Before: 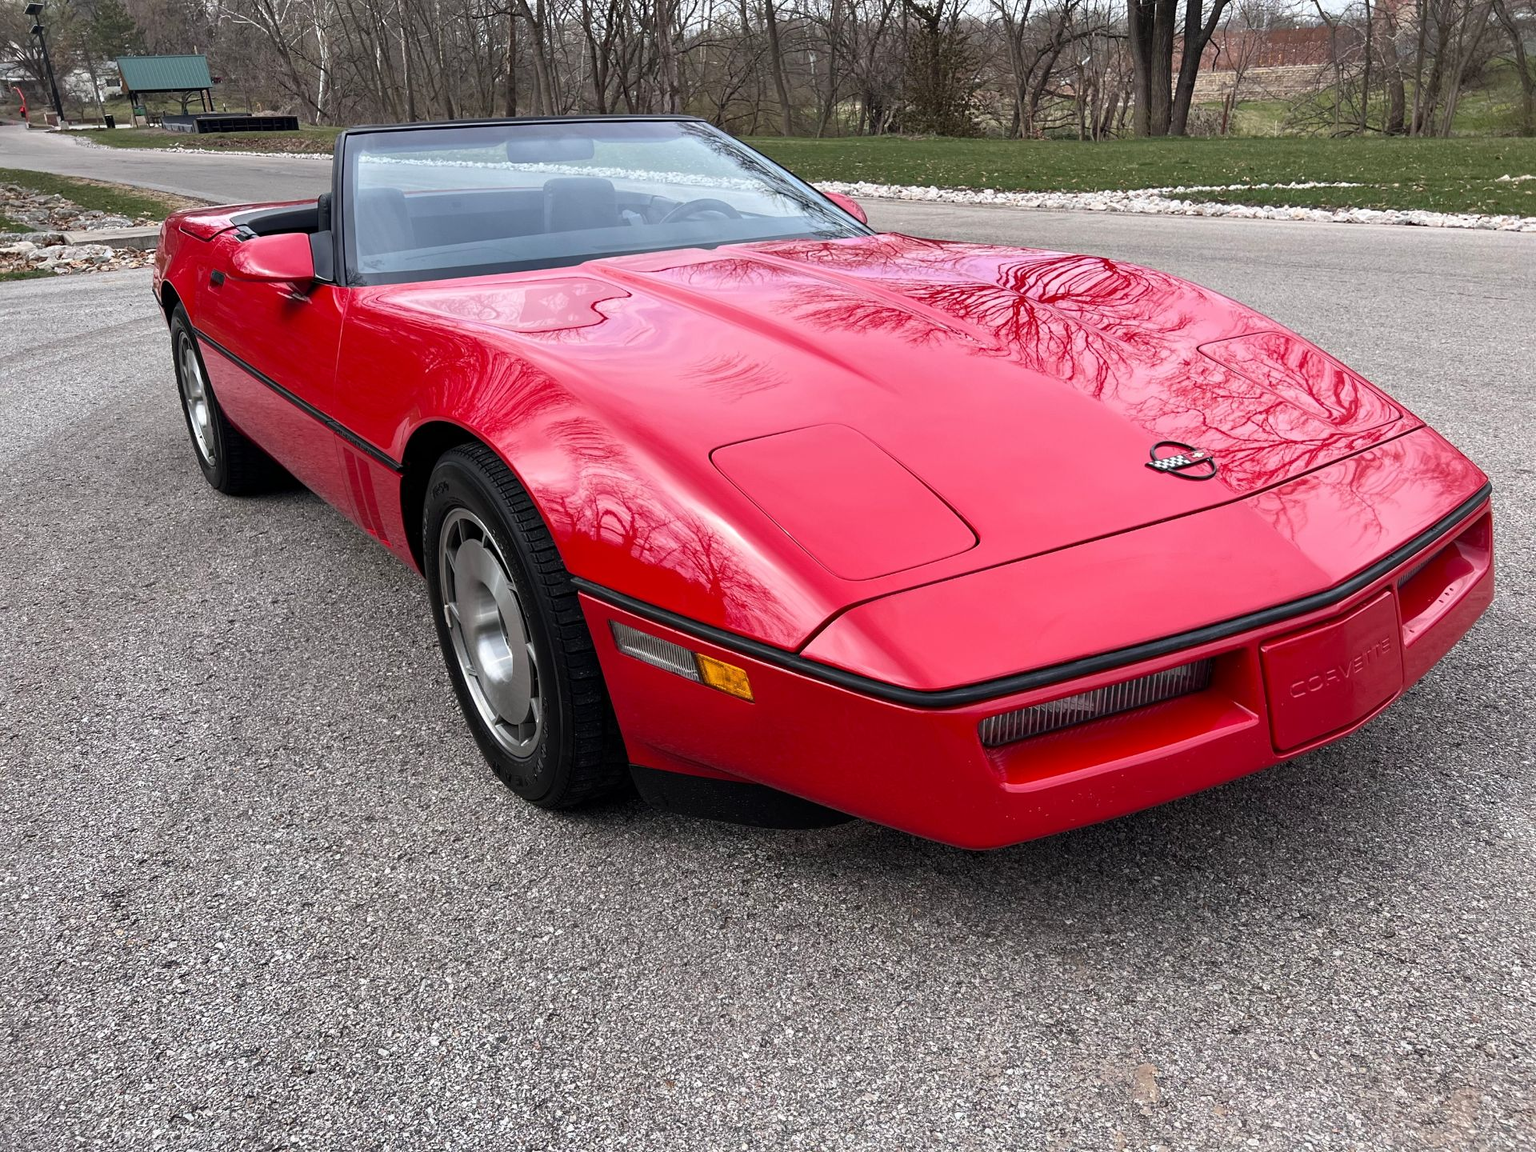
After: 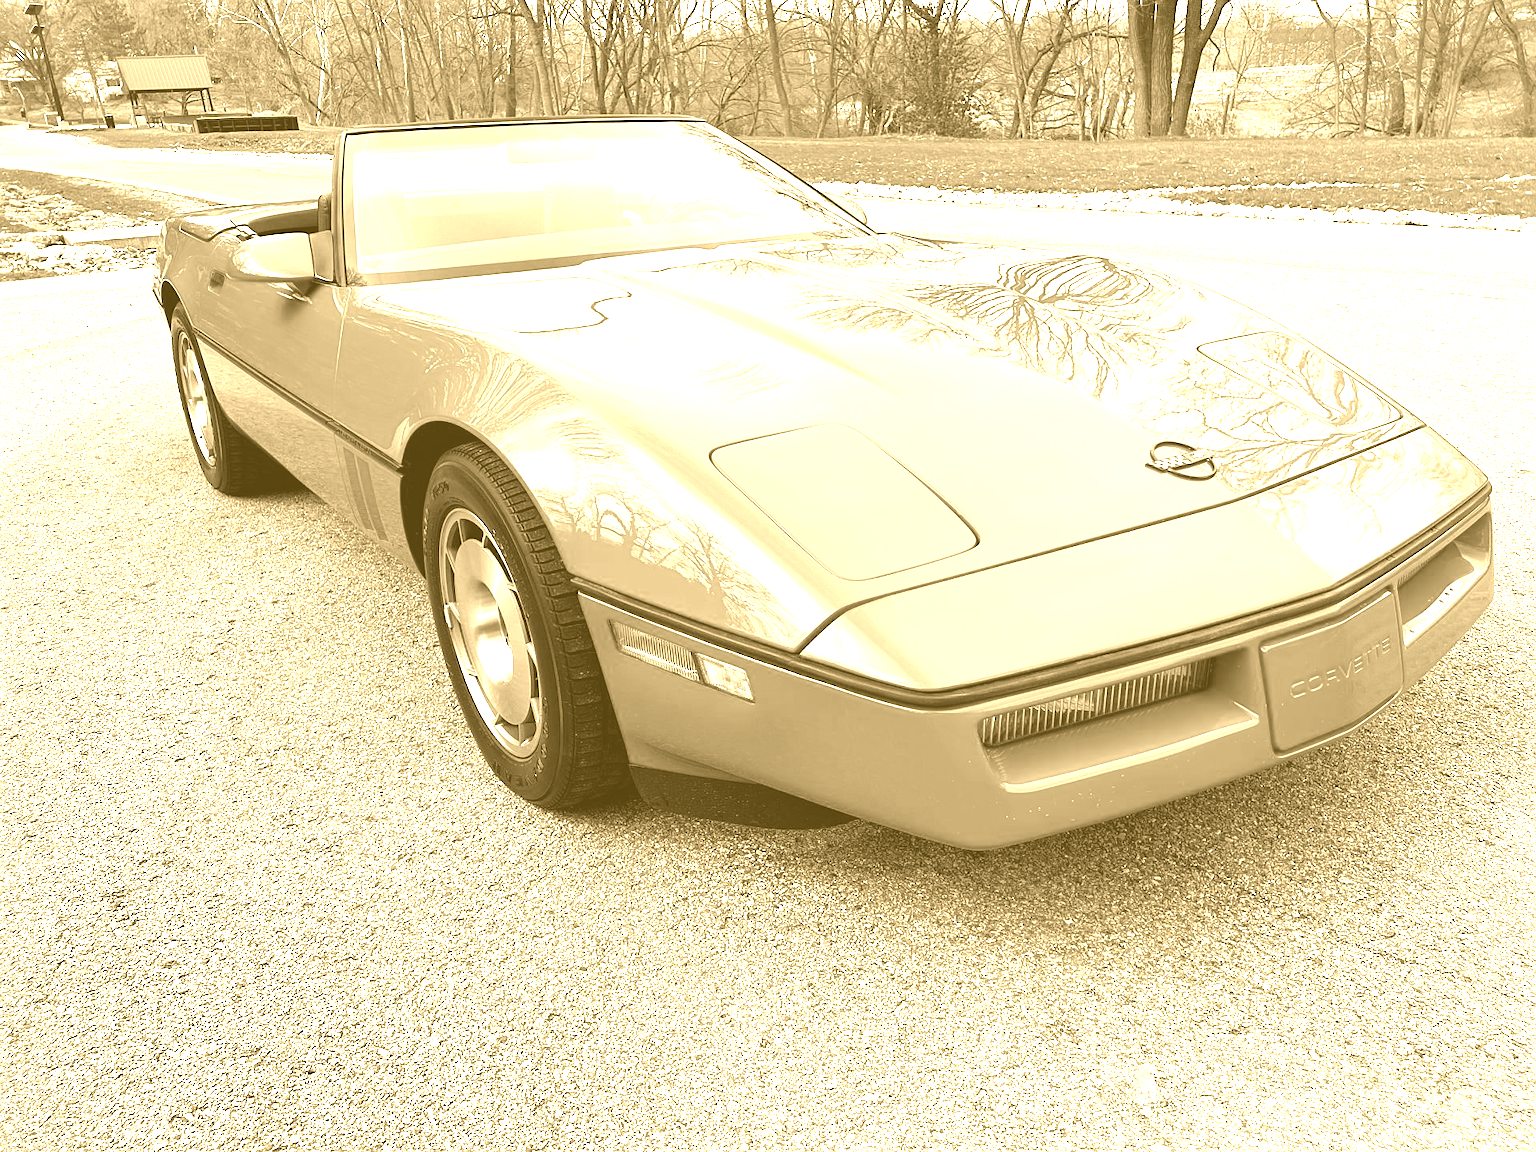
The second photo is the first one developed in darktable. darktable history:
exposure: exposure 1 EV, compensate highlight preservation false
colorize: hue 36°, source mix 100%
sharpen: radius 1.272, amount 0.305, threshold 0
white balance: red 0.986, blue 1.01
